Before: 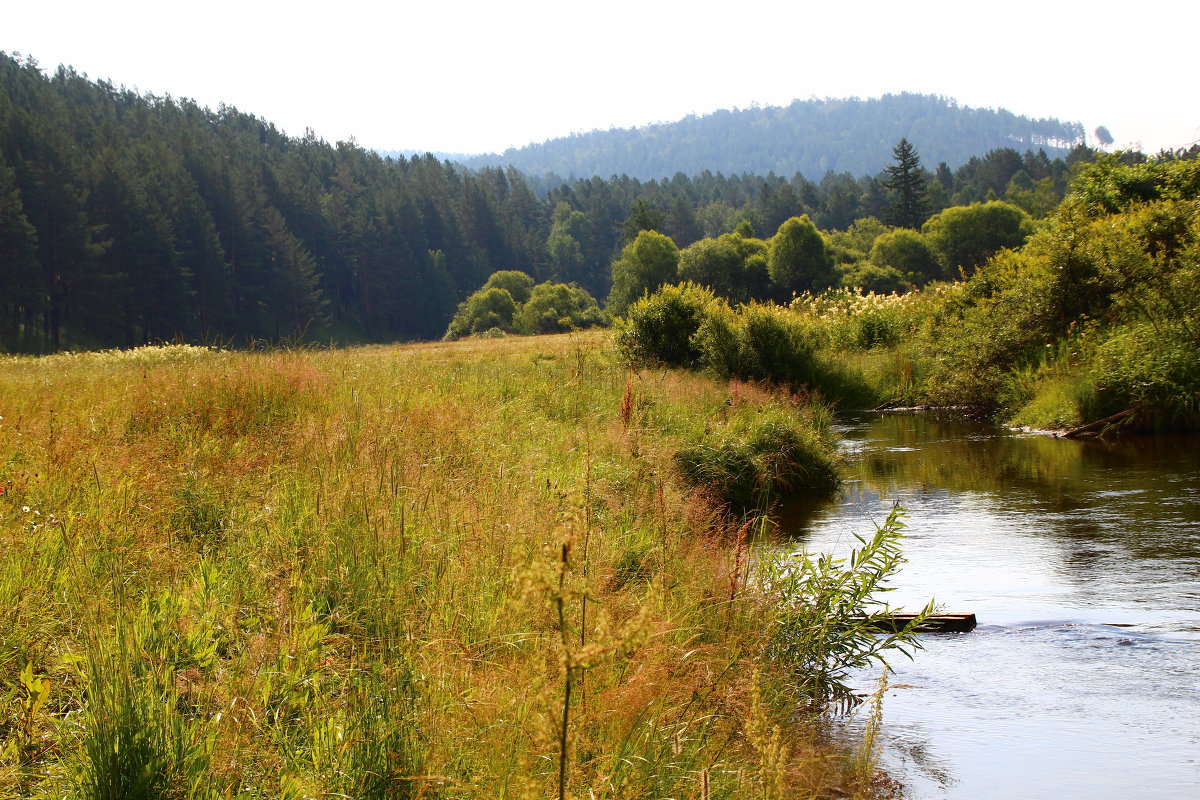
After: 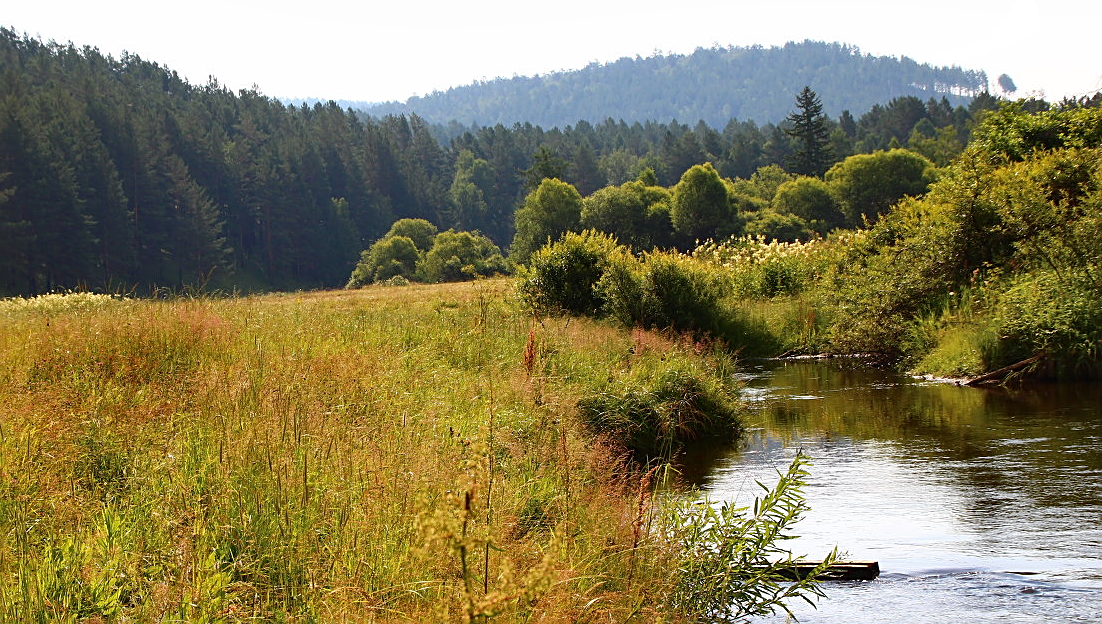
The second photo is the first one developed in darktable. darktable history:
crop: left 8.101%, top 6.611%, bottom 15.336%
shadows and highlights: shadows 60.4, soften with gaussian
sharpen: on, module defaults
